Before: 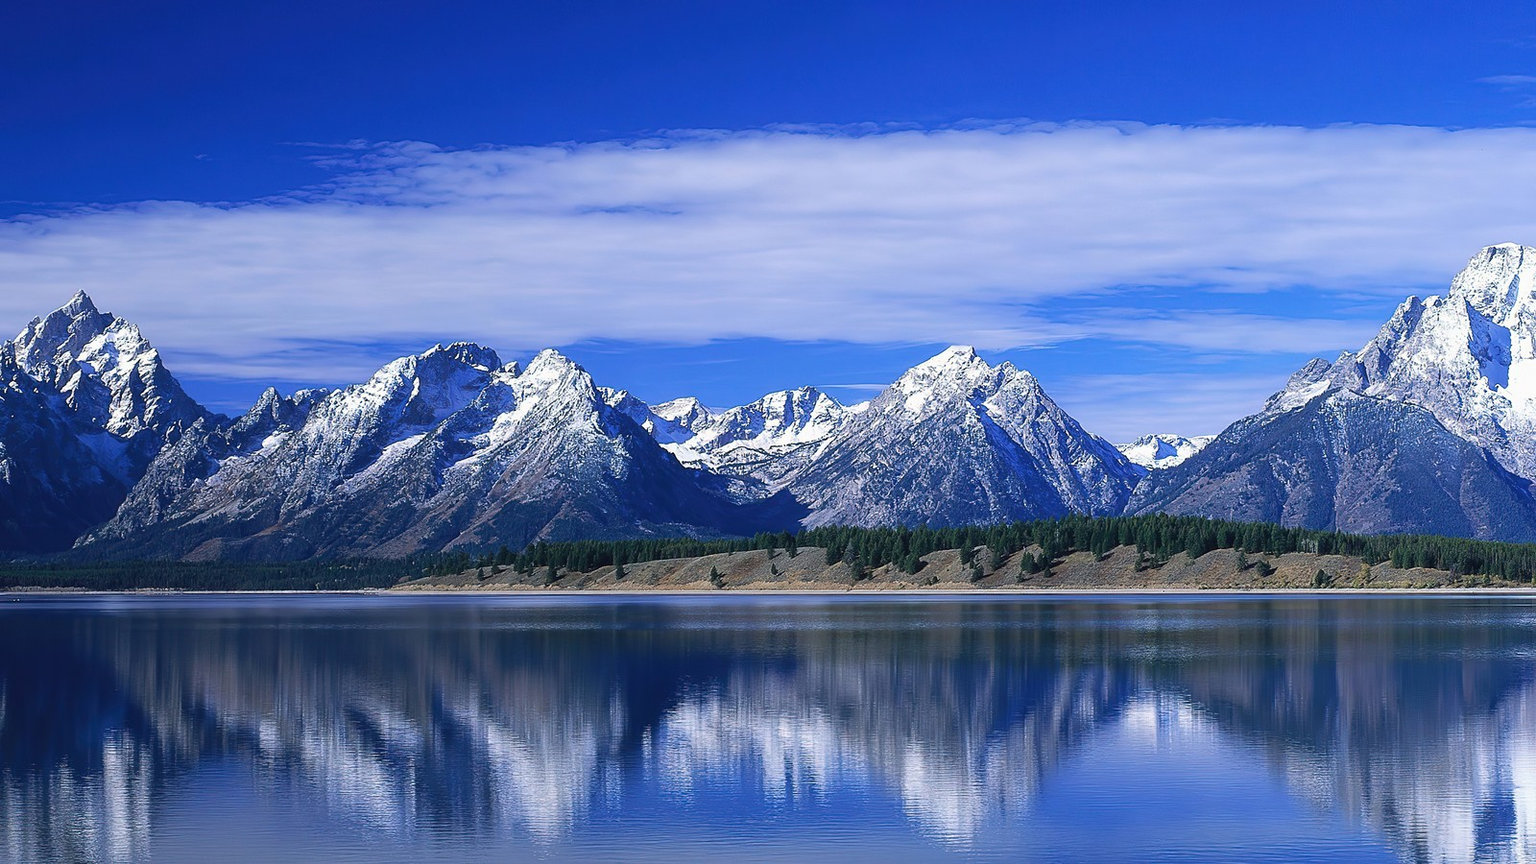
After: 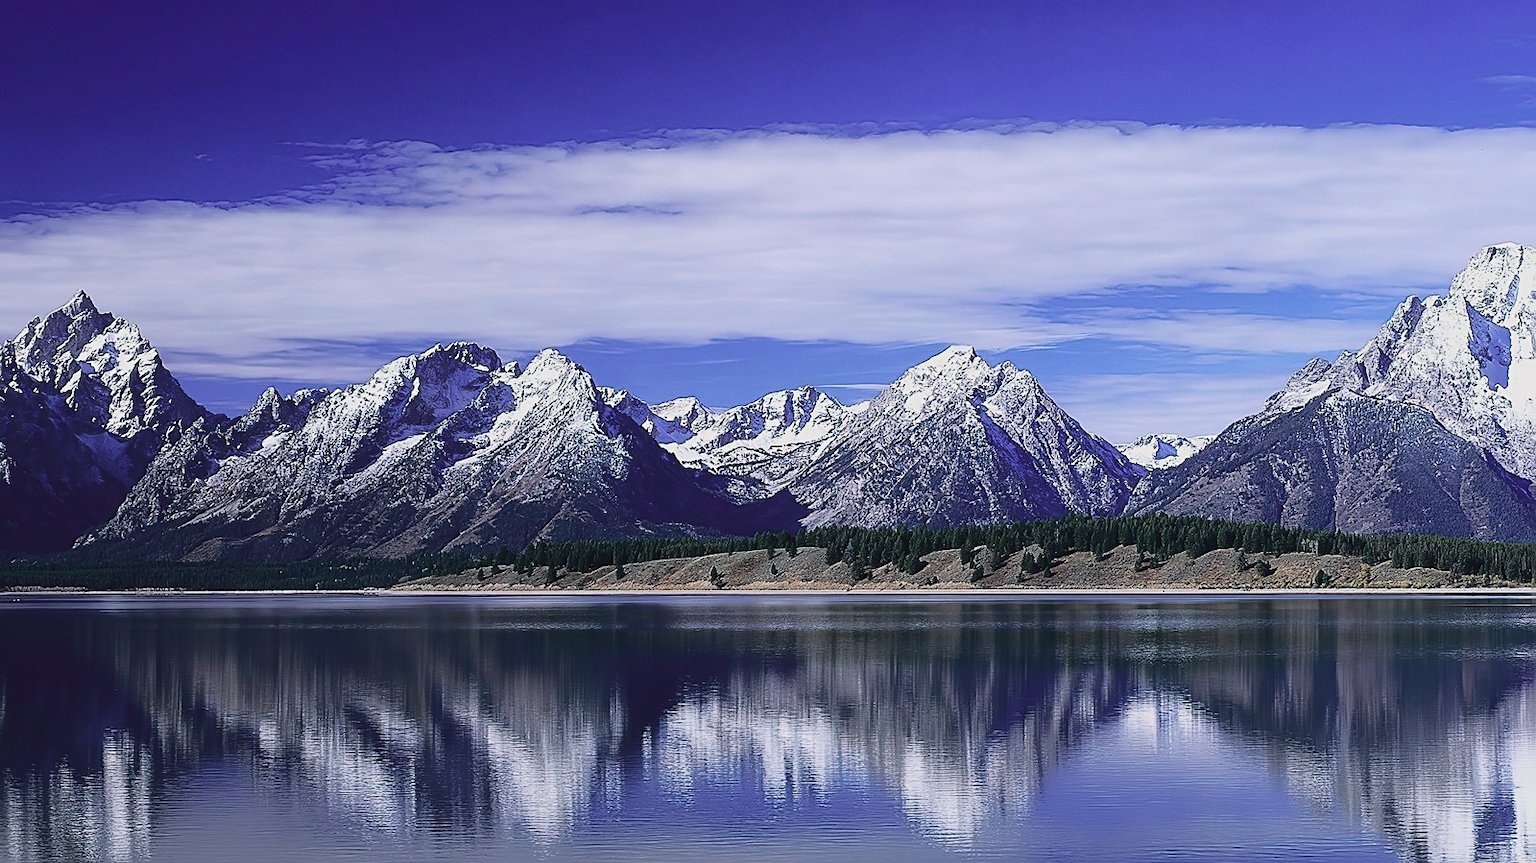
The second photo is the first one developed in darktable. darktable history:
crop: bottom 0.071%
sharpen: on, module defaults
tone curve: curves: ch0 [(0, 0.032) (0.094, 0.08) (0.265, 0.208) (0.41, 0.417) (0.498, 0.496) (0.638, 0.673) (0.819, 0.841) (0.96, 0.899)]; ch1 [(0, 0) (0.161, 0.092) (0.37, 0.302) (0.417, 0.434) (0.495, 0.498) (0.576, 0.589) (0.725, 0.765) (1, 1)]; ch2 [(0, 0) (0.352, 0.403) (0.45, 0.469) (0.521, 0.515) (0.59, 0.579) (1, 1)], color space Lab, independent channels, preserve colors none
